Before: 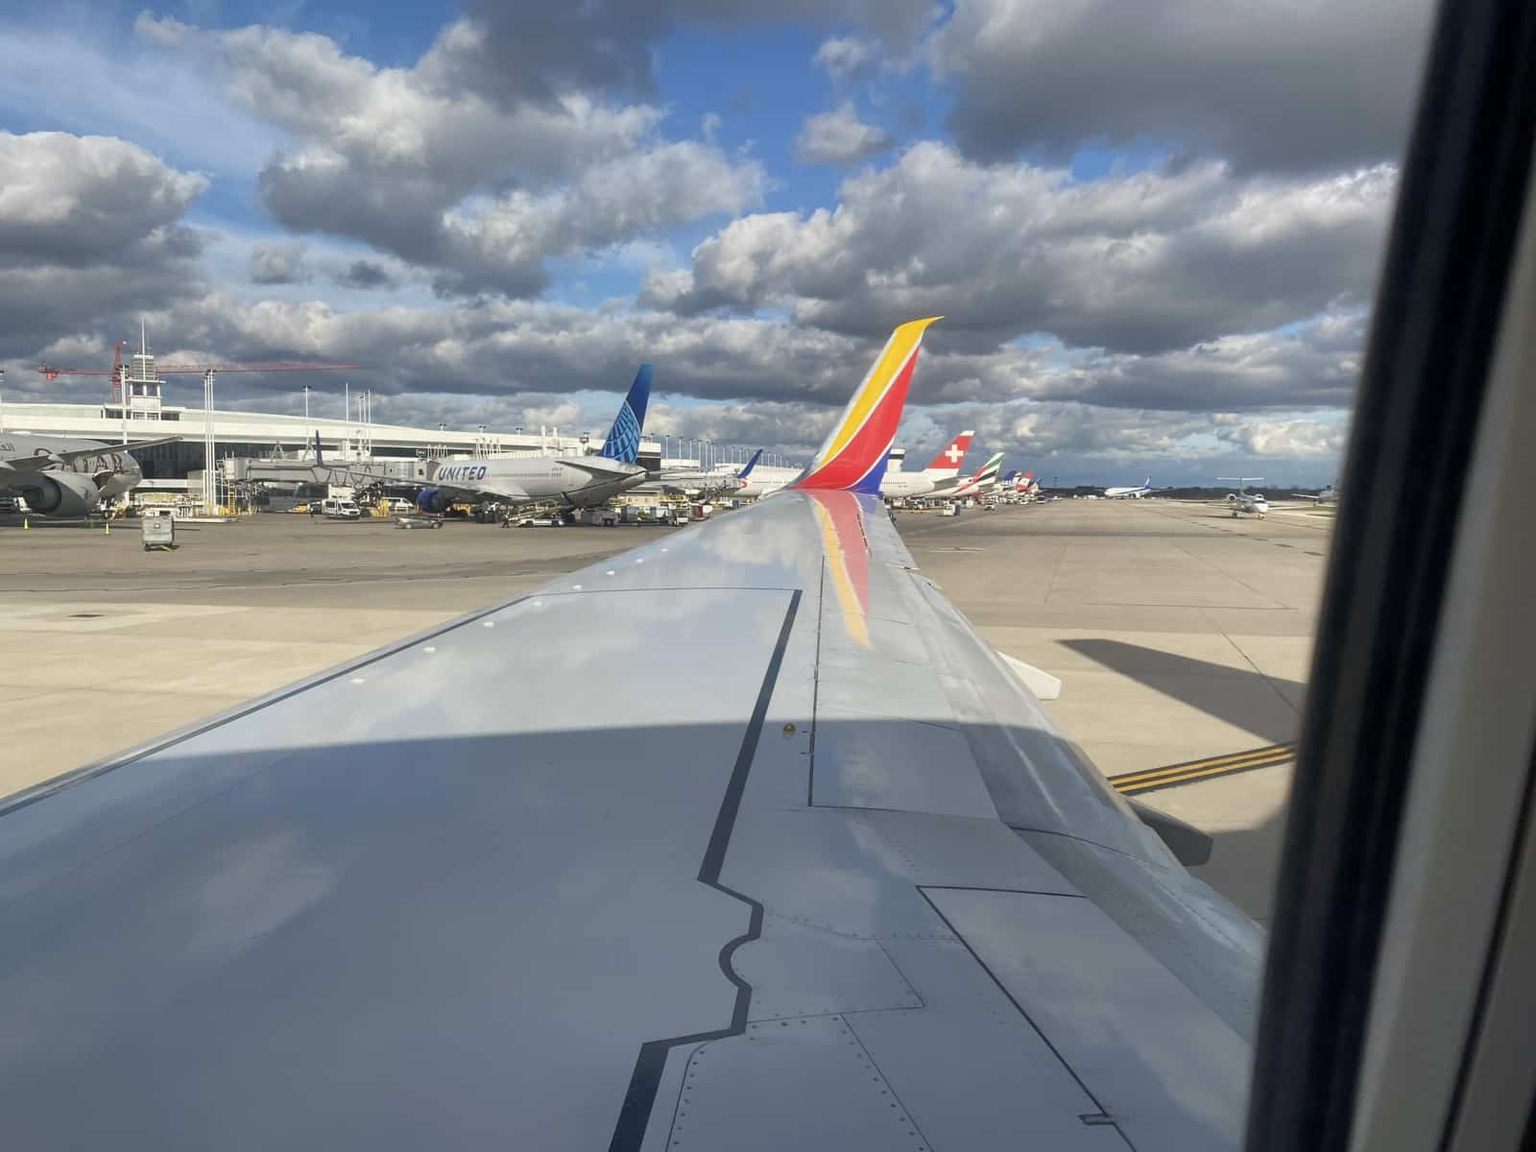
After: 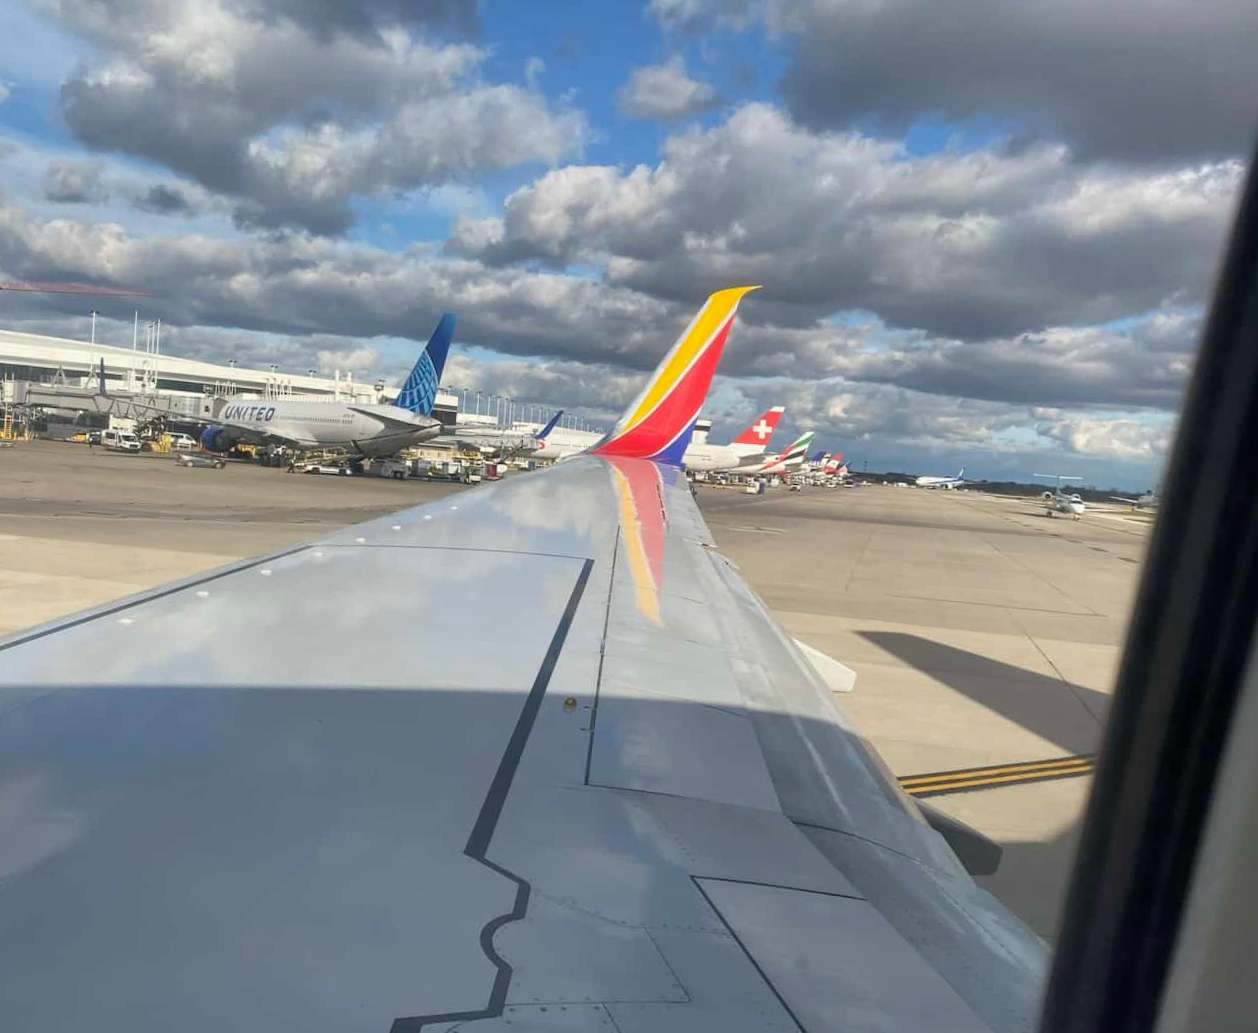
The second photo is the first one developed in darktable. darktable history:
rotate and perspective: rotation 4.1°, automatic cropping off
crop: left 16.768%, top 8.653%, right 8.362%, bottom 12.485%
bloom: size 15%, threshold 97%, strength 7%
